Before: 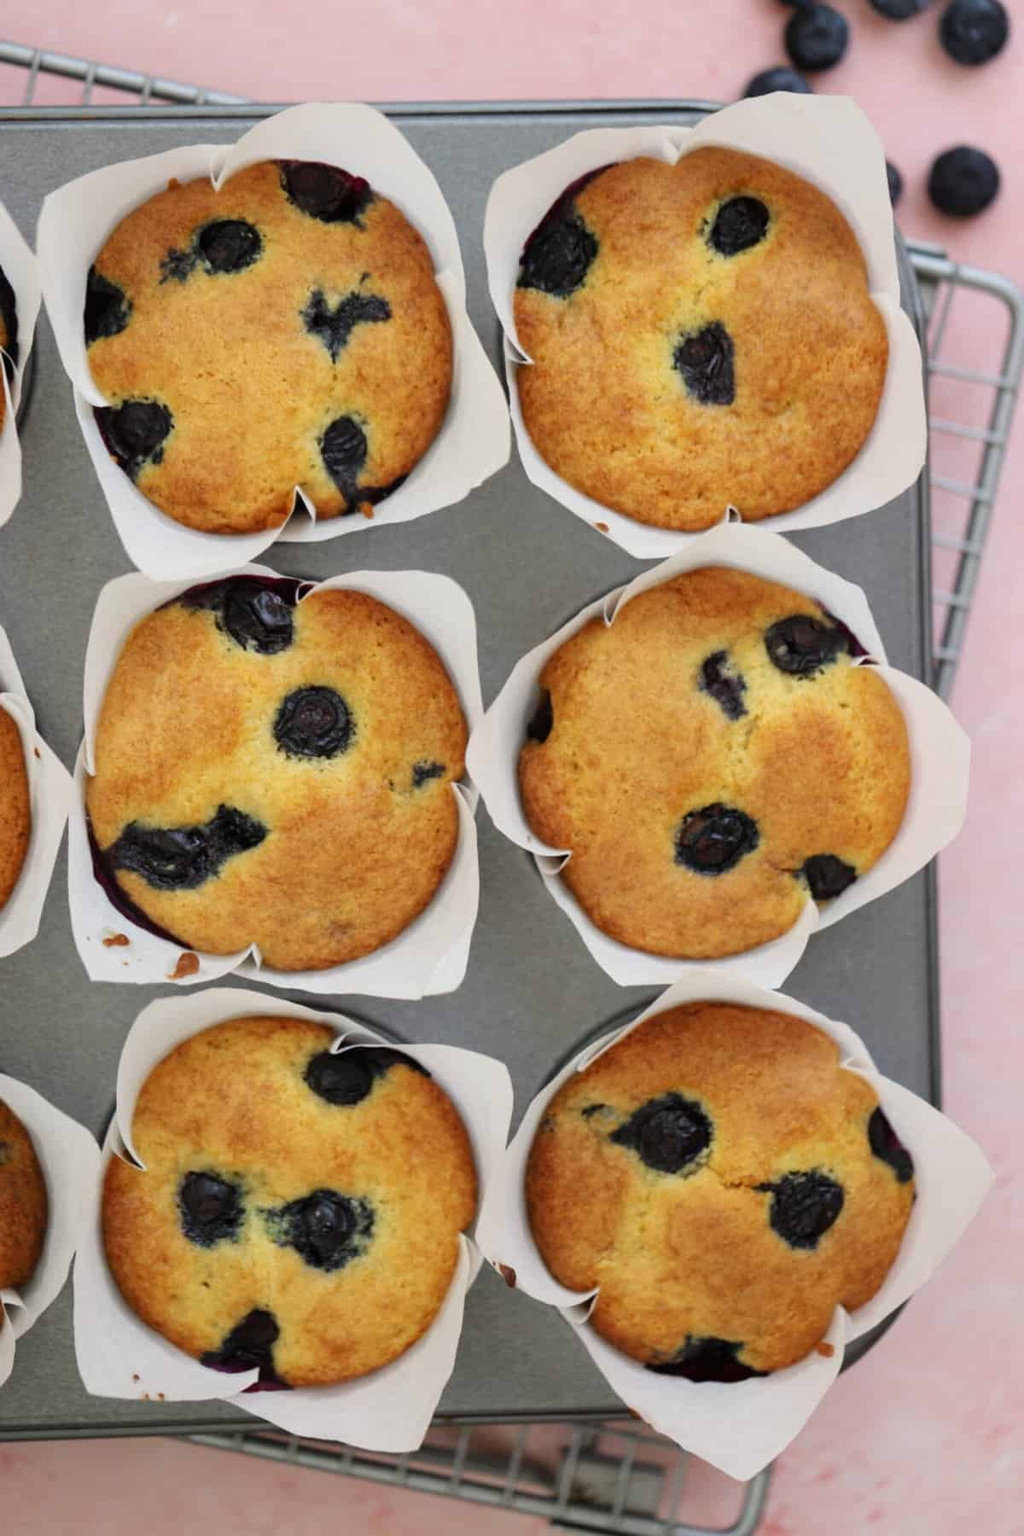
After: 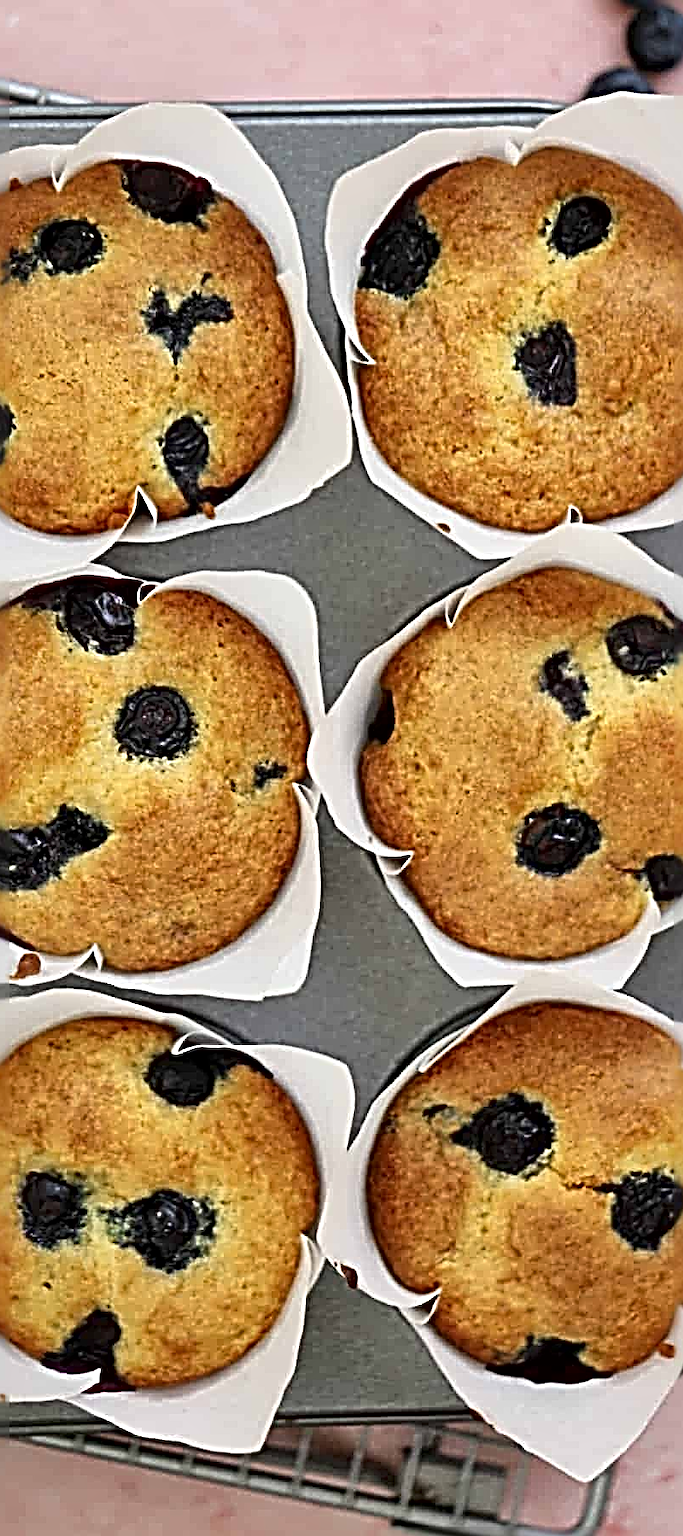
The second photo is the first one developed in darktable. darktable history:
crop and rotate: left 15.501%, right 17.698%
sharpen: radius 4.037, amount 1.998
local contrast: mode bilateral grid, contrast 21, coarseness 51, detail 171%, midtone range 0.2
